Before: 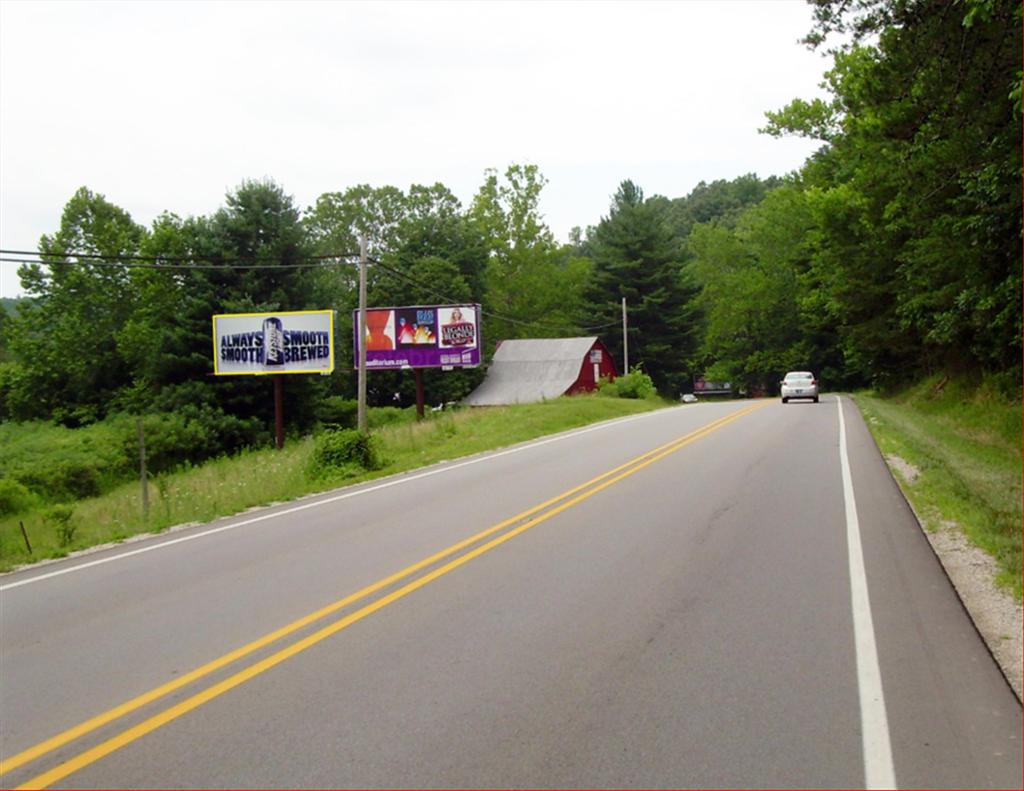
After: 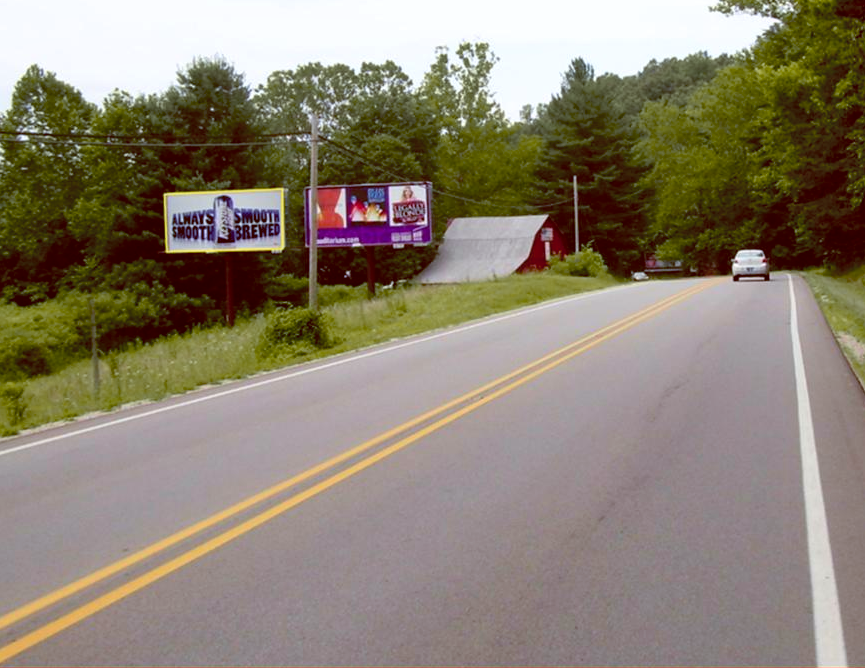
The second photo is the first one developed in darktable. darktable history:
color balance: lift [1, 1.015, 1.004, 0.985], gamma [1, 0.958, 0.971, 1.042], gain [1, 0.956, 0.977, 1.044]
tone curve: curves: ch1 [(0, 0) (0.214, 0.291) (0.372, 0.44) (0.463, 0.476) (0.498, 0.502) (0.521, 0.531) (1, 1)]; ch2 [(0, 0) (0.456, 0.447) (0.5, 0.5) (0.547, 0.557) (0.592, 0.57) (0.631, 0.602) (1, 1)], color space Lab, independent channels, preserve colors none
shadows and highlights: shadows 49, highlights -41, soften with gaussian
crop and rotate: left 4.842%, top 15.51%, right 10.668%
